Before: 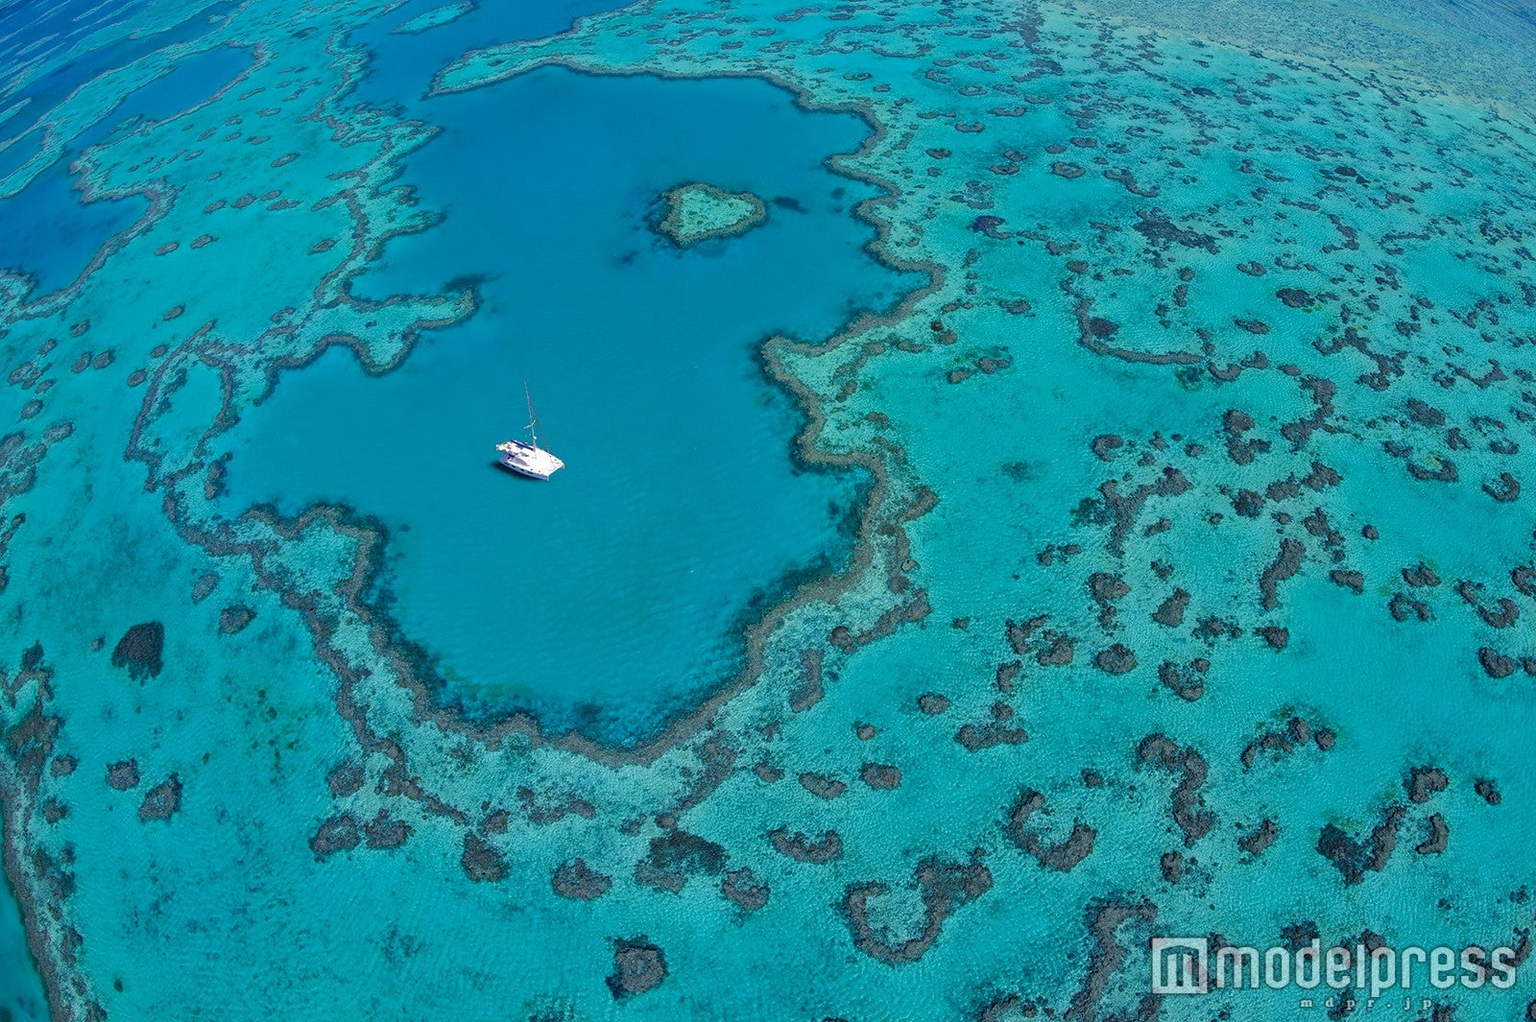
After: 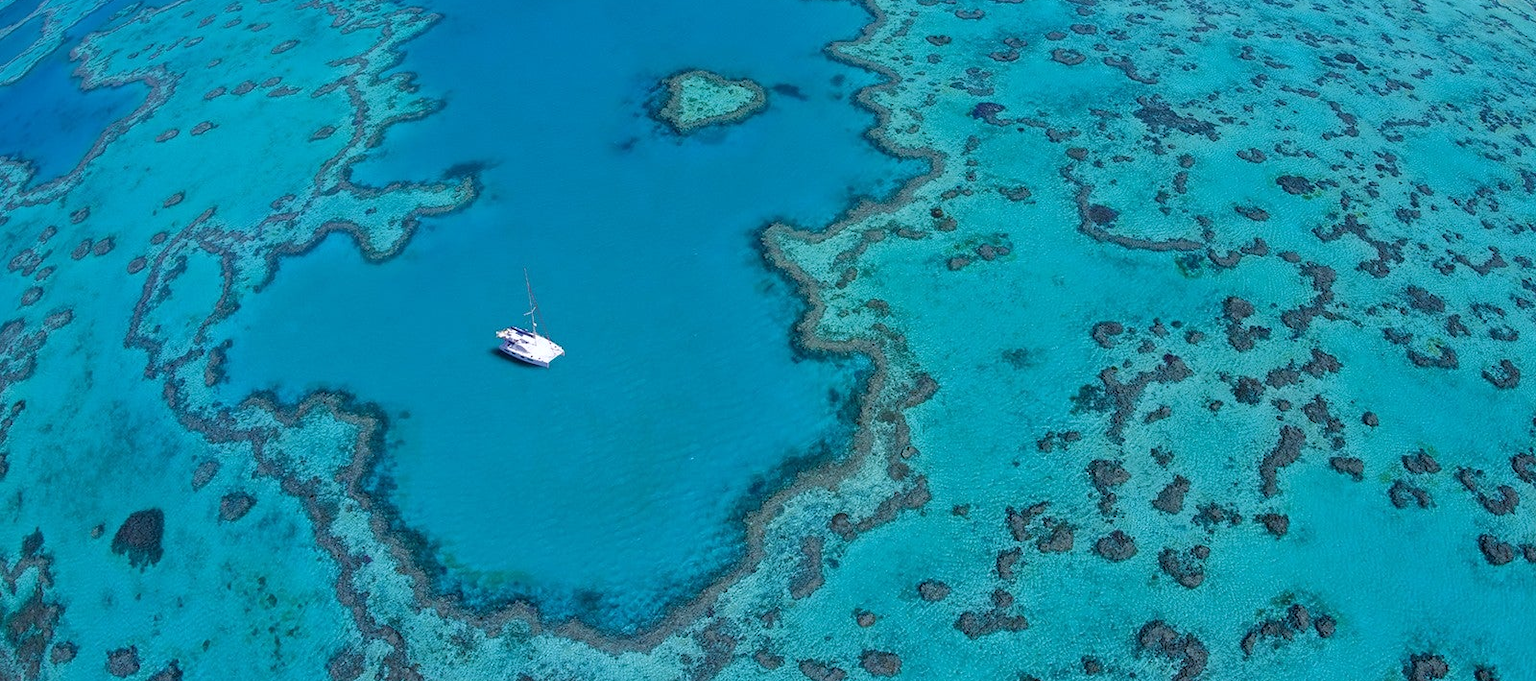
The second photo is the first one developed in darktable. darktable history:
crop: top 11.166%, bottom 22.168%
white balance: red 0.984, blue 1.059
